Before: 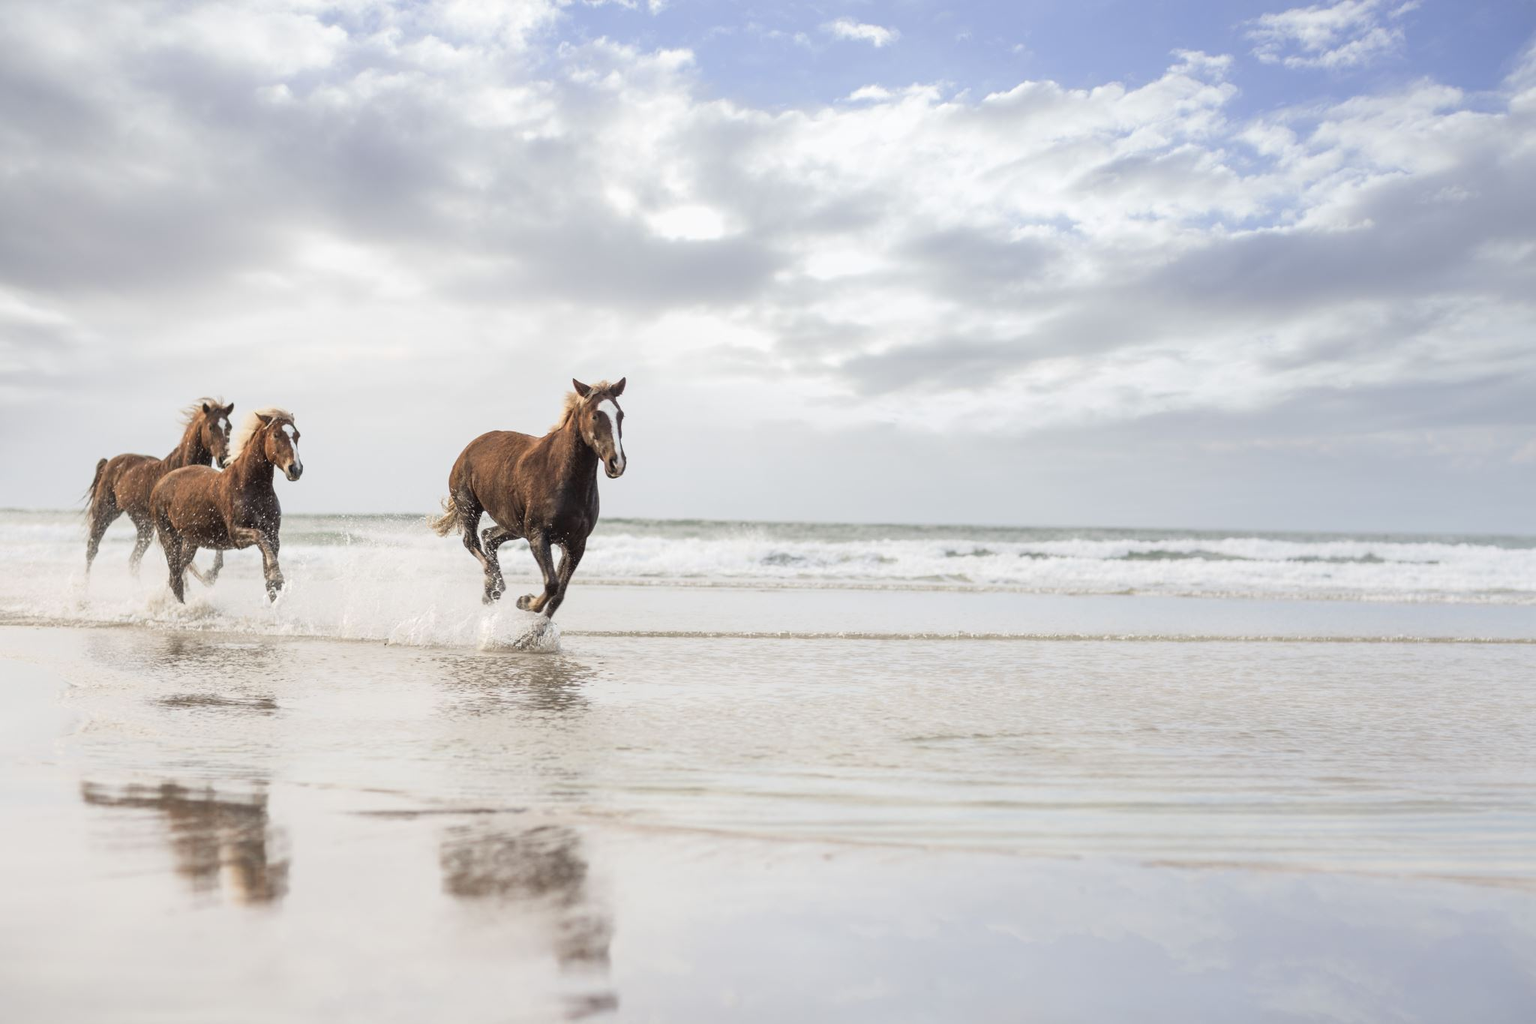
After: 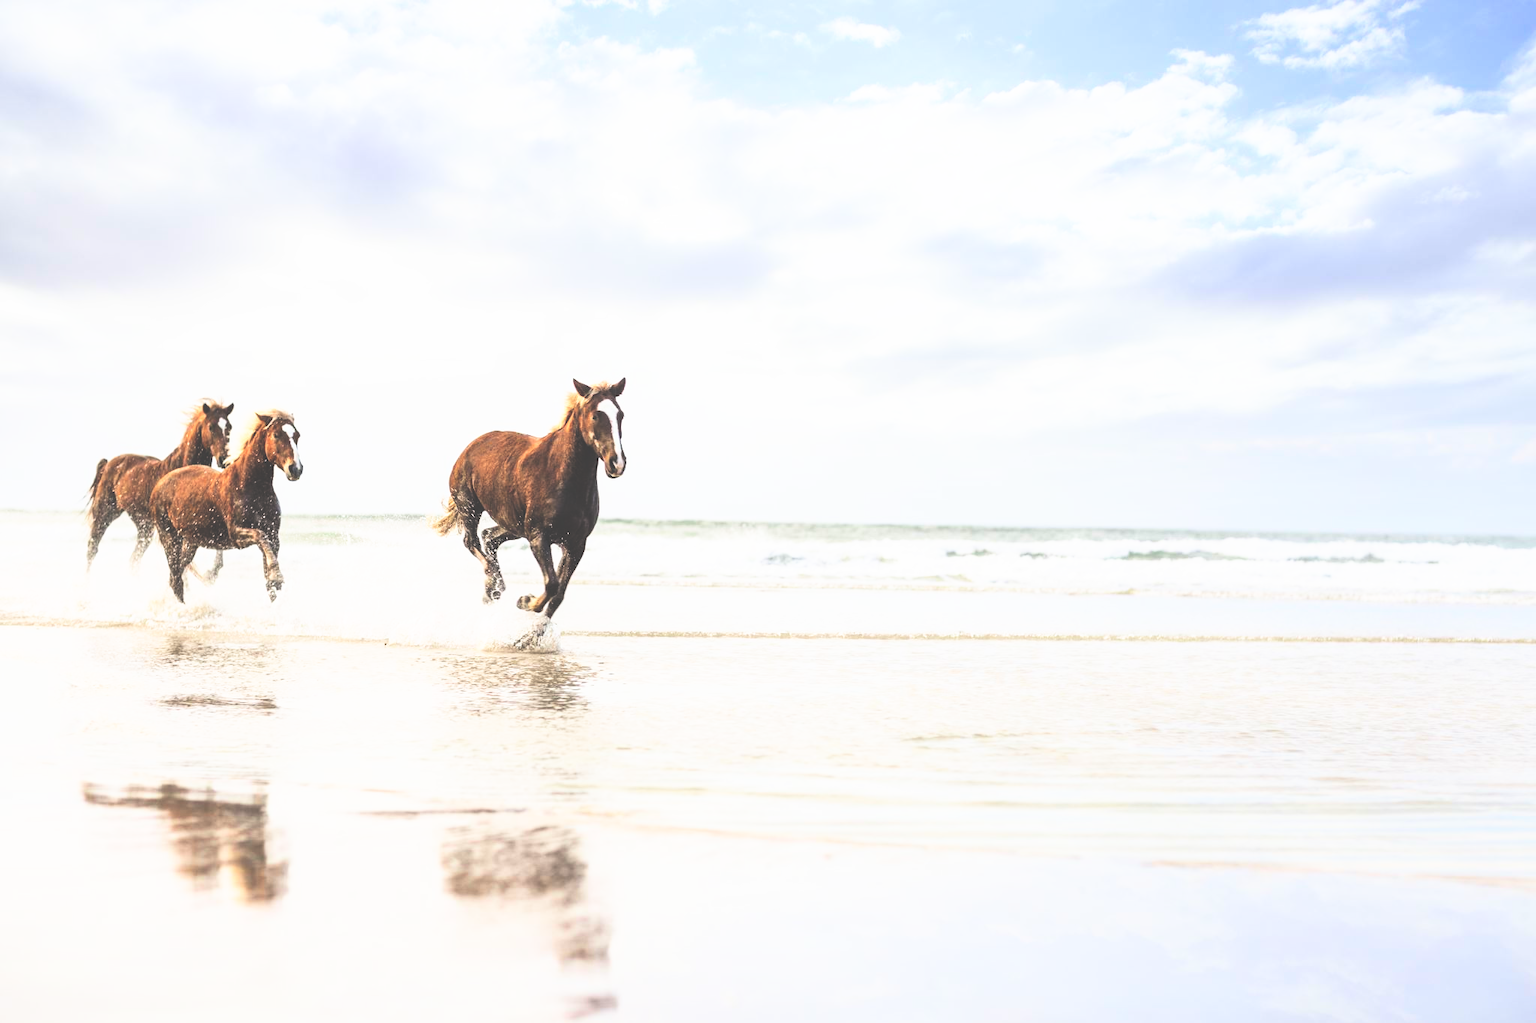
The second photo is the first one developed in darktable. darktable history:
contrast brightness saturation: contrast 0.2, brightness 0.16, saturation 0.22
base curve: curves: ch0 [(0, 0.036) (0.007, 0.037) (0.604, 0.887) (1, 1)], preserve colors none
